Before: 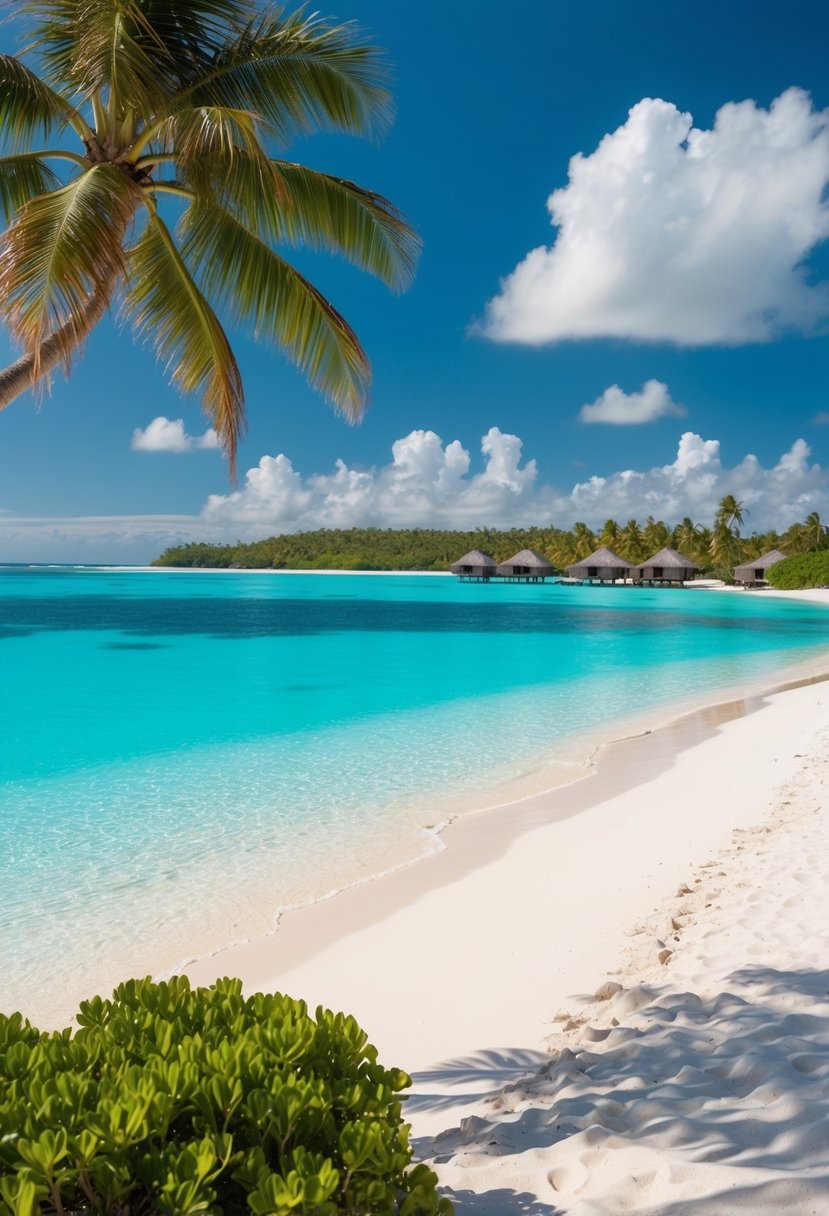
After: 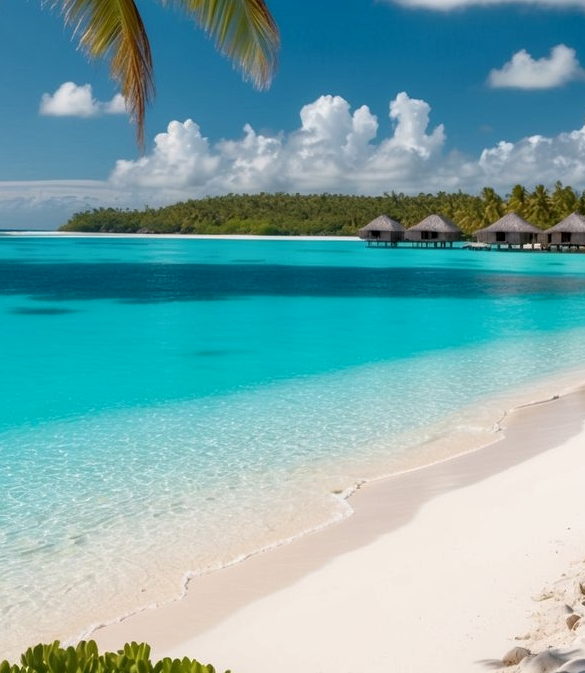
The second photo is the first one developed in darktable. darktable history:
exposure: black level correction 0.001, compensate highlight preservation false
local contrast: on, module defaults
base curve: curves: ch0 [(0, 0) (0.303, 0.277) (1, 1)]
crop: left 11.123%, top 27.61%, right 18.3%, bottom 17.034%
